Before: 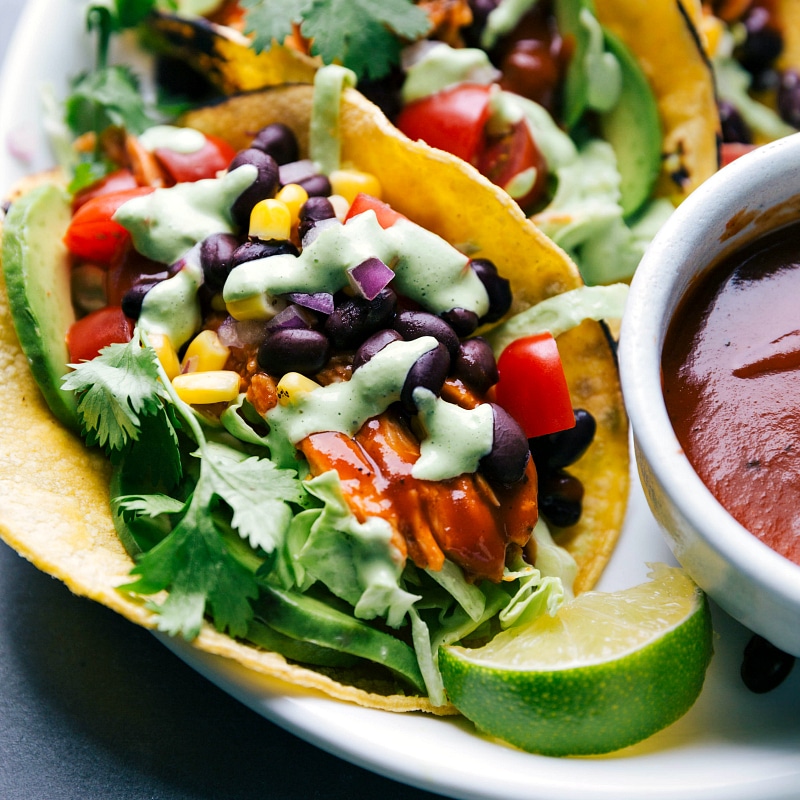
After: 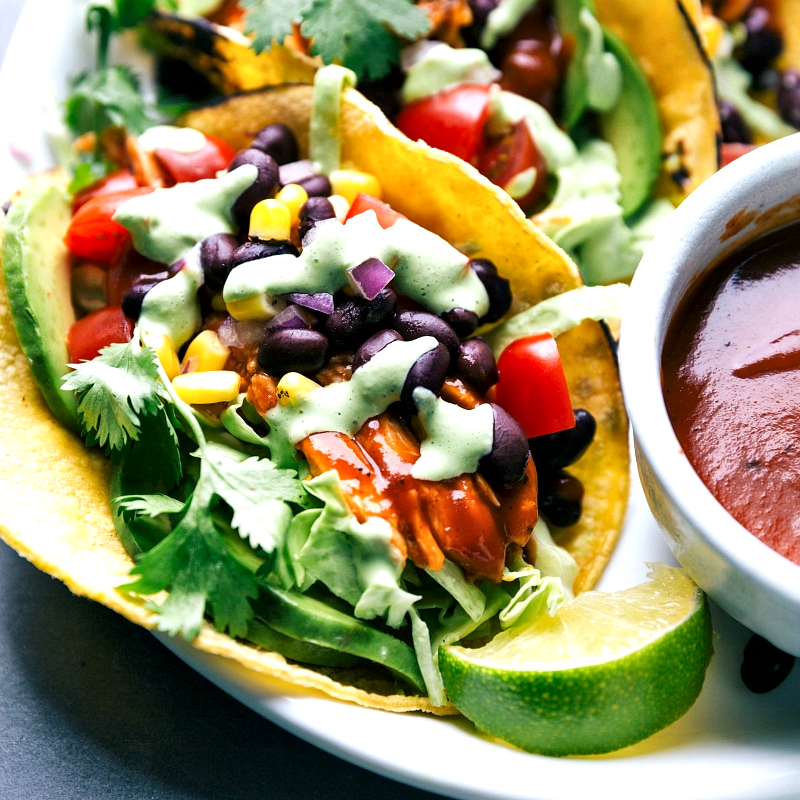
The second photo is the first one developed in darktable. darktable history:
local contrast: mode bilateral grid, contrast 20, coarseness 50, detail 158%, midtone range 0.2
exposure: black level correction 0, exposure 0.394 EV, compensate highlight preservation false
